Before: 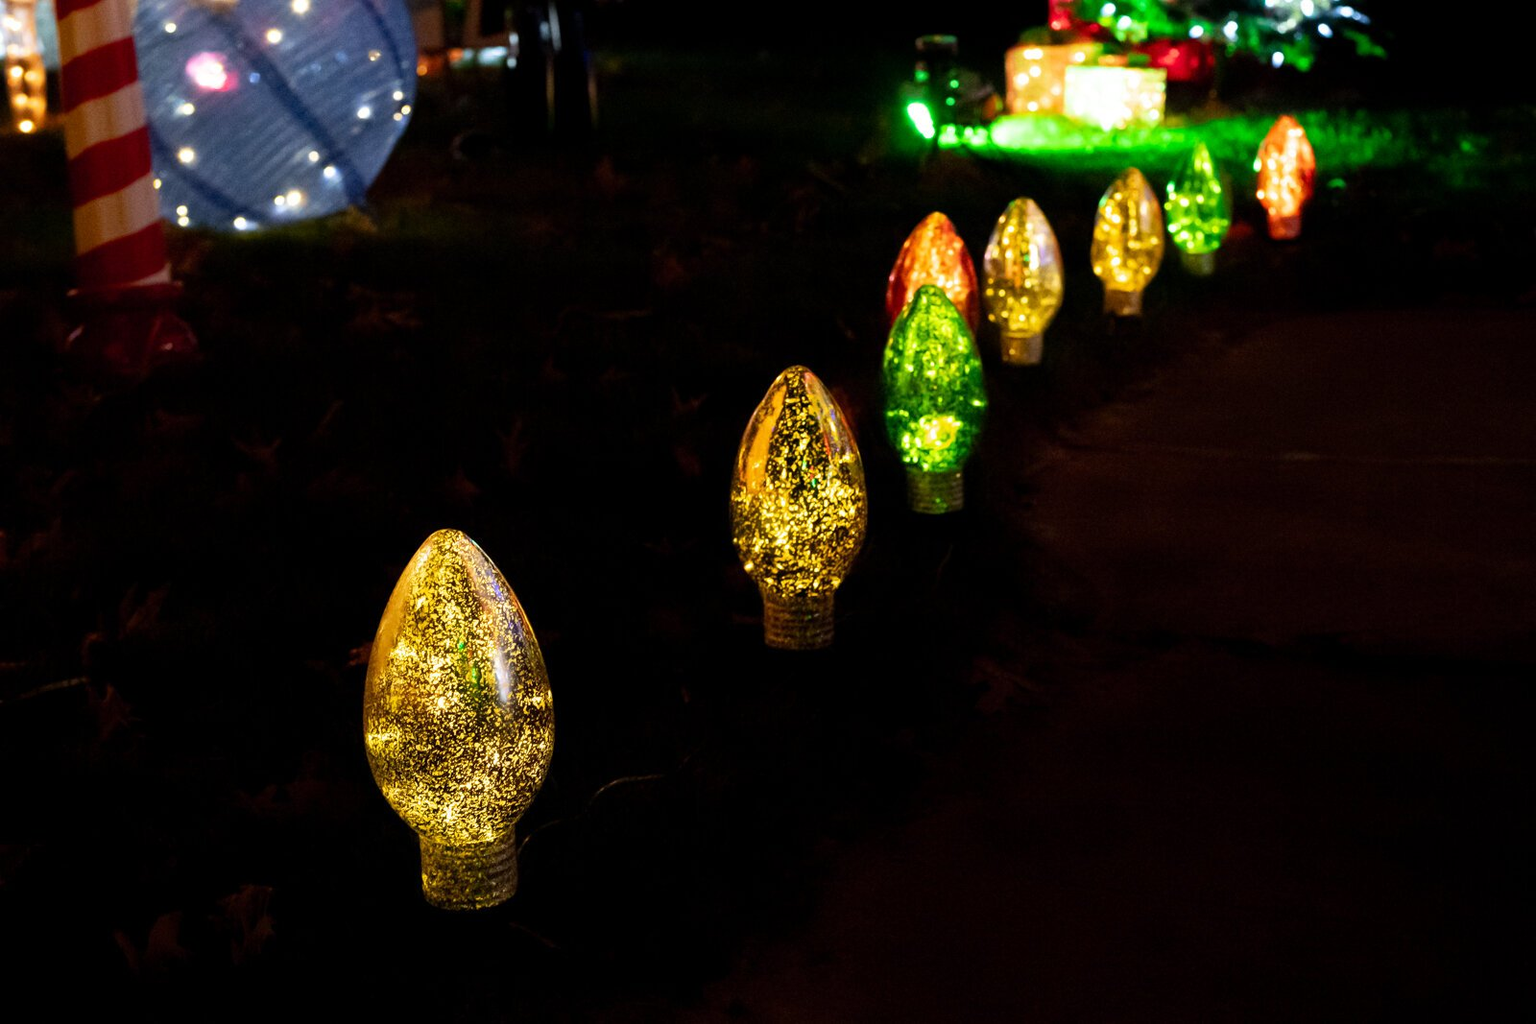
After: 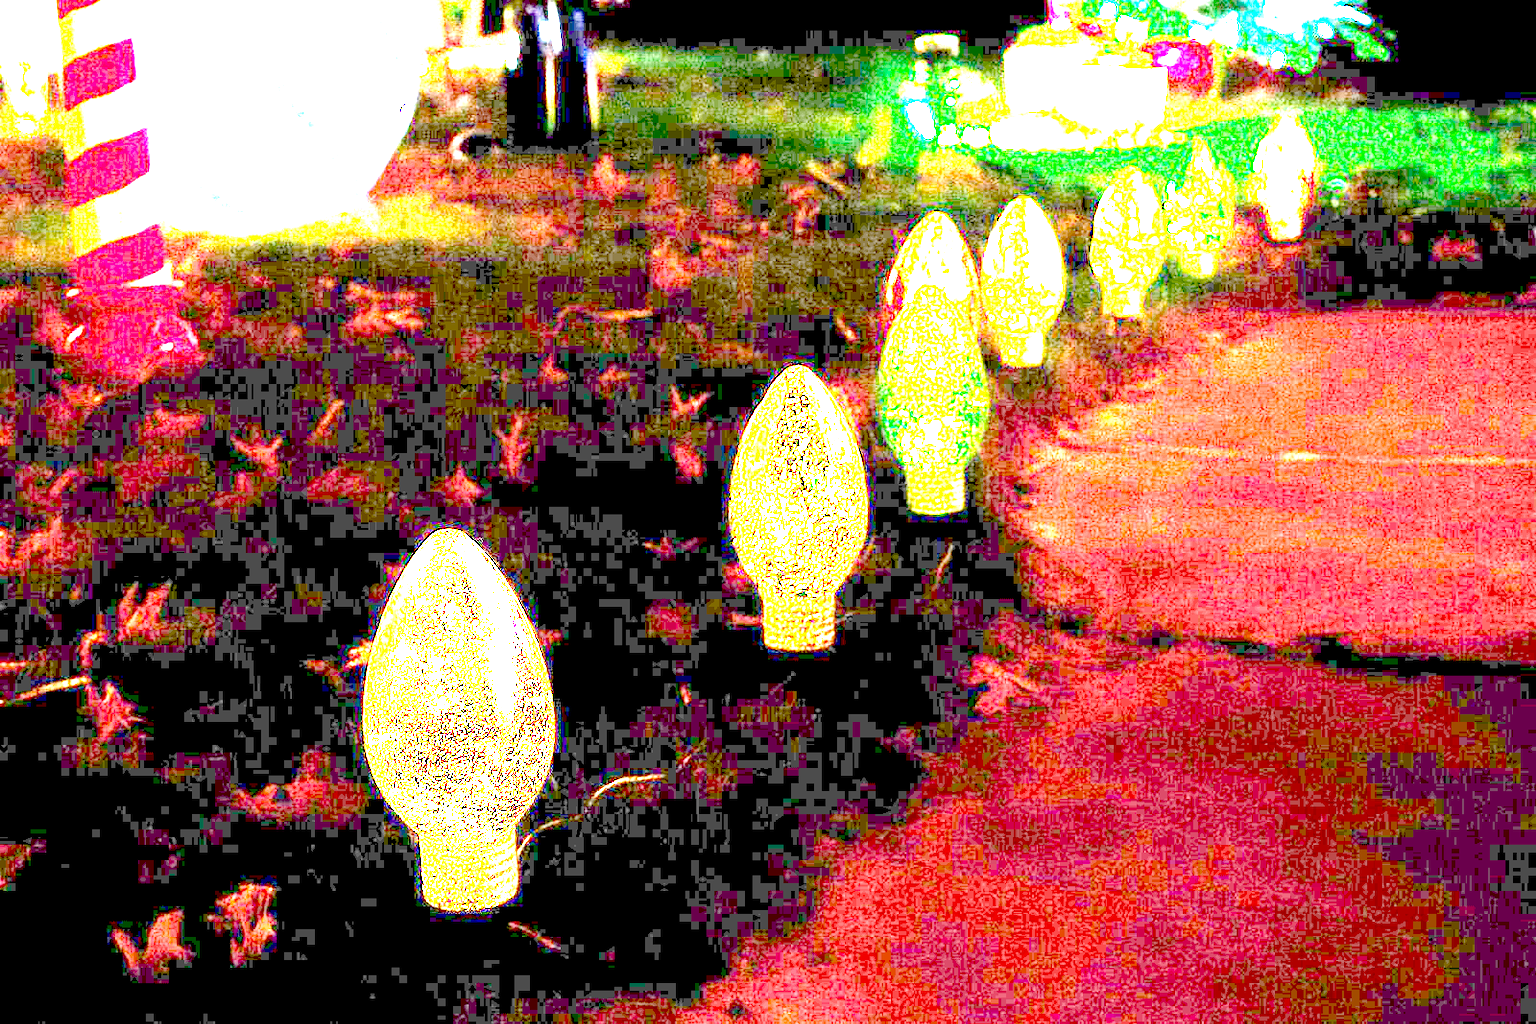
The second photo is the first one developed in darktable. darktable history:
exposure: exposure 7.903 EV, compensate exposure bias true, compensate highlight preservation false
